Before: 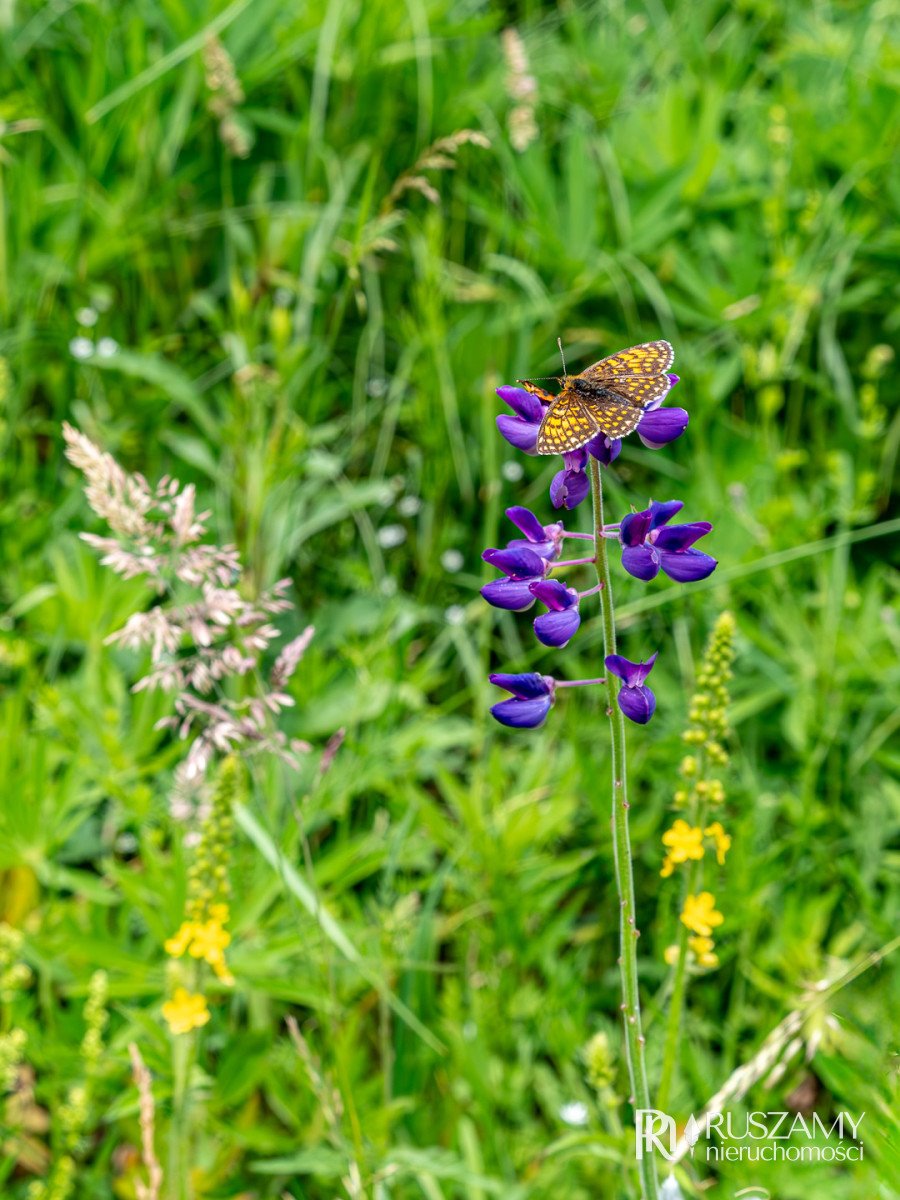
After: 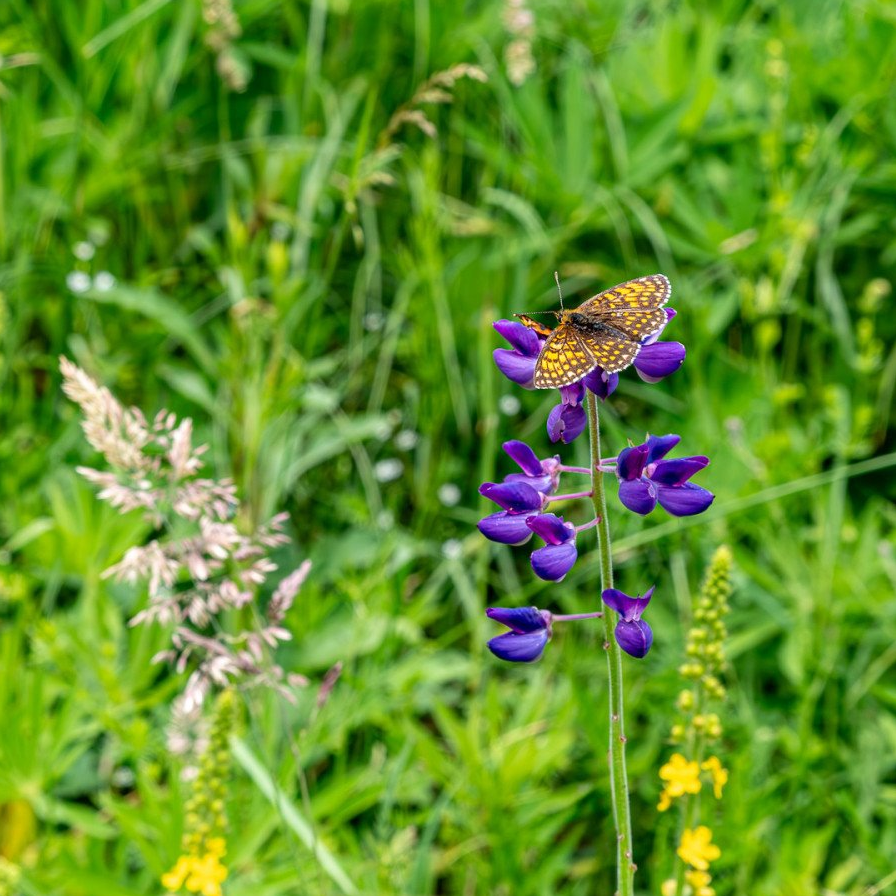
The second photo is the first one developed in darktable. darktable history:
crop: left 0.355%, top 5.518%, bottom 19.812%
